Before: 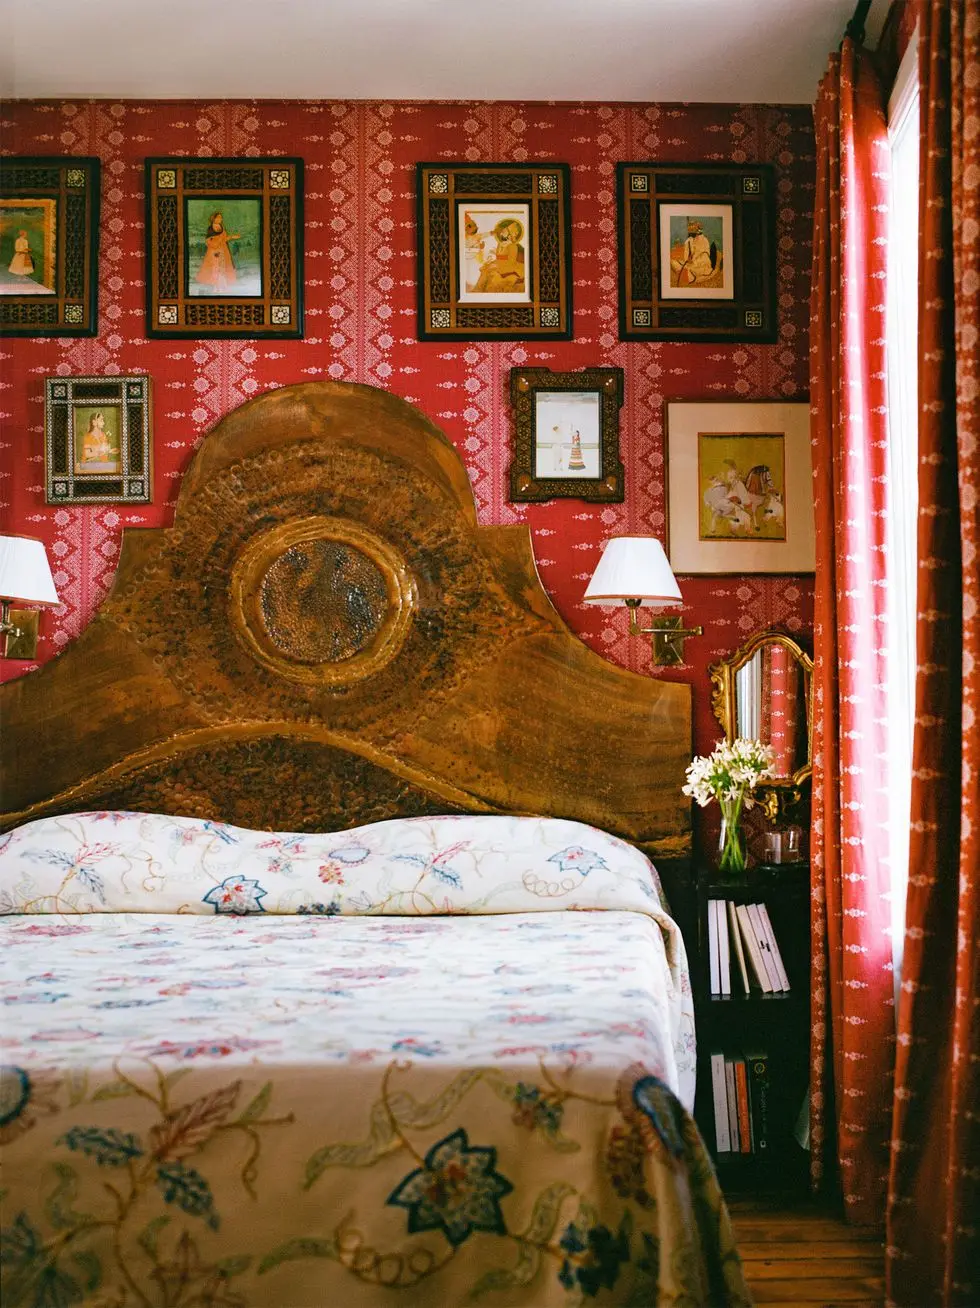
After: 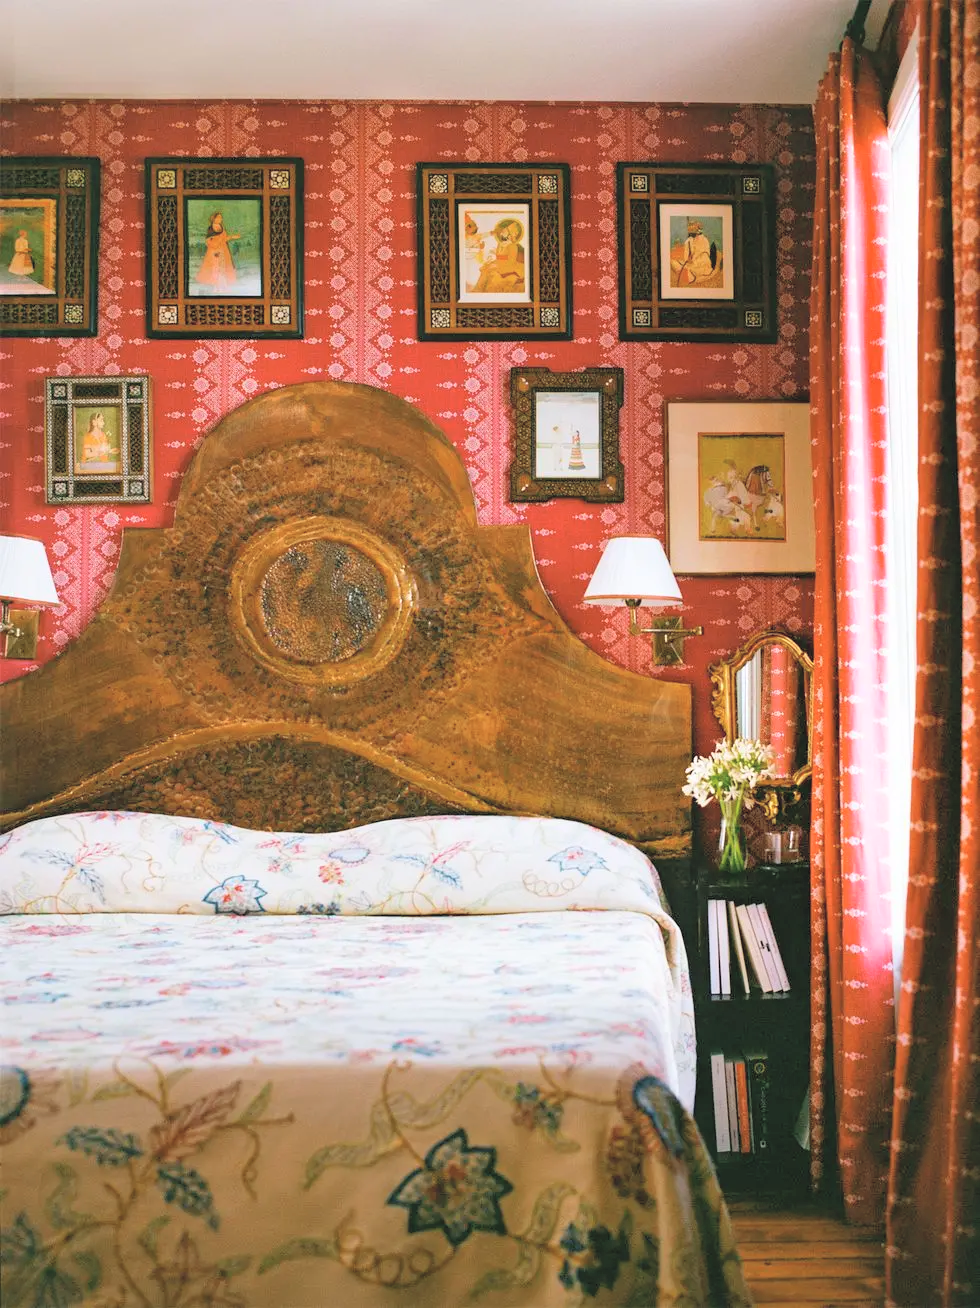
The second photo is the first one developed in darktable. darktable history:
contrast brightness saturation: brightness 0.277
